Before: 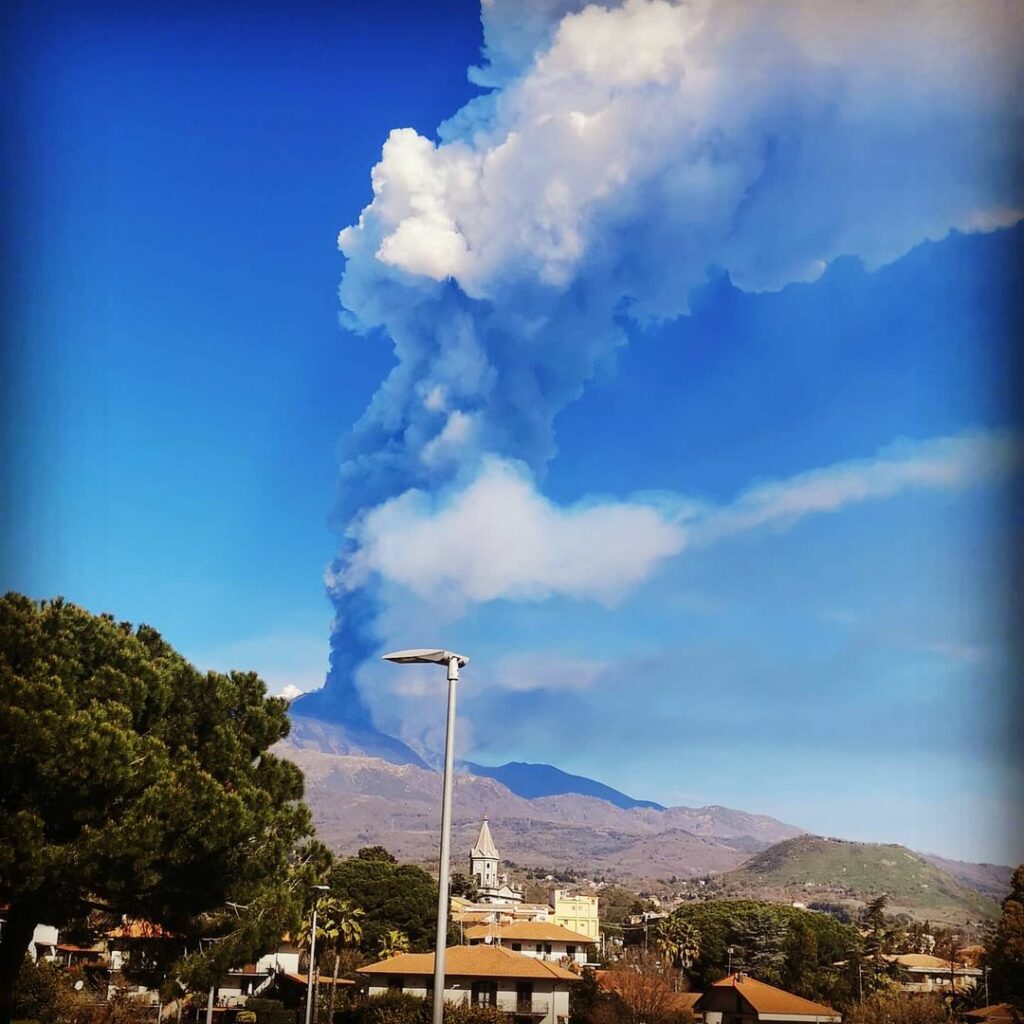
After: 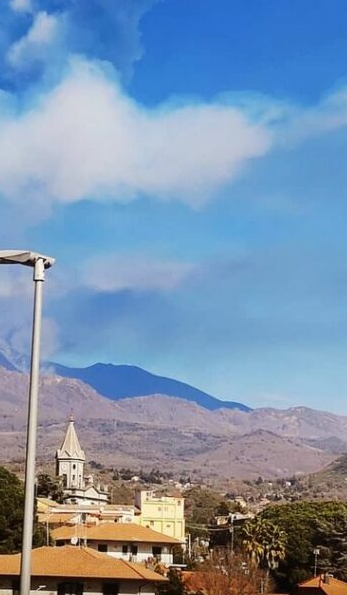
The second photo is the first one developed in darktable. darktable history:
crop: left 40.438%, top 39.013%, right 25.638%, bottom 2.799%
